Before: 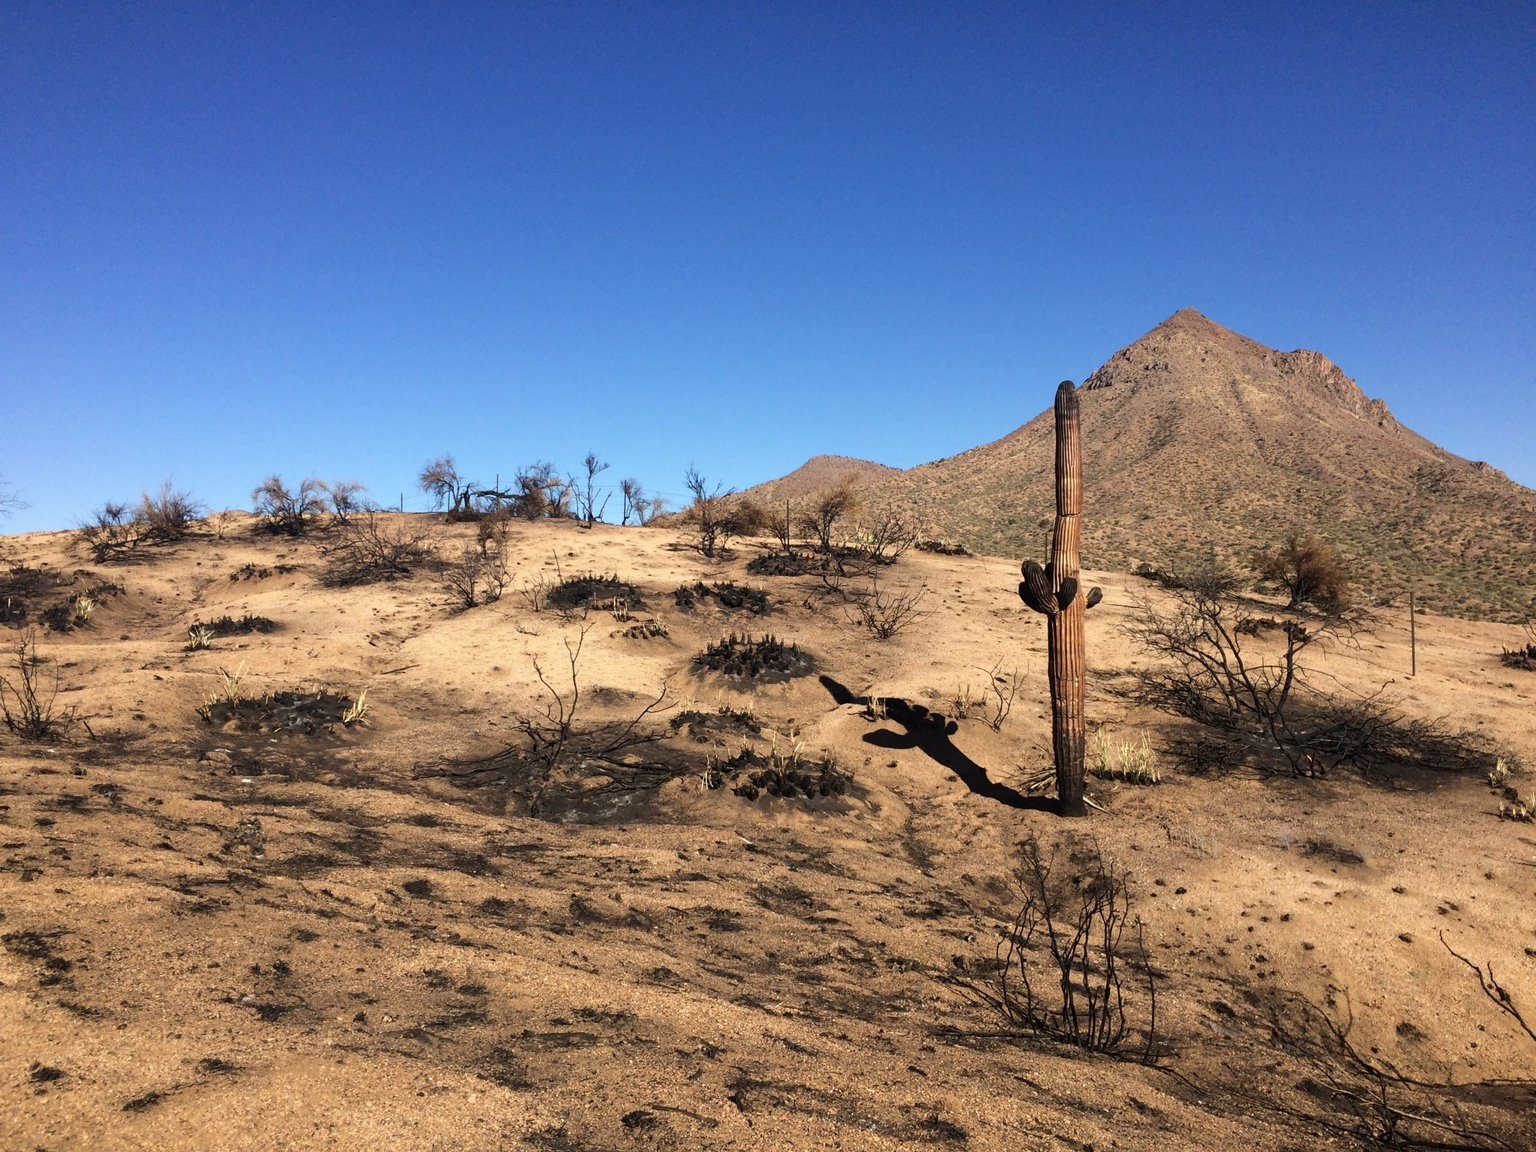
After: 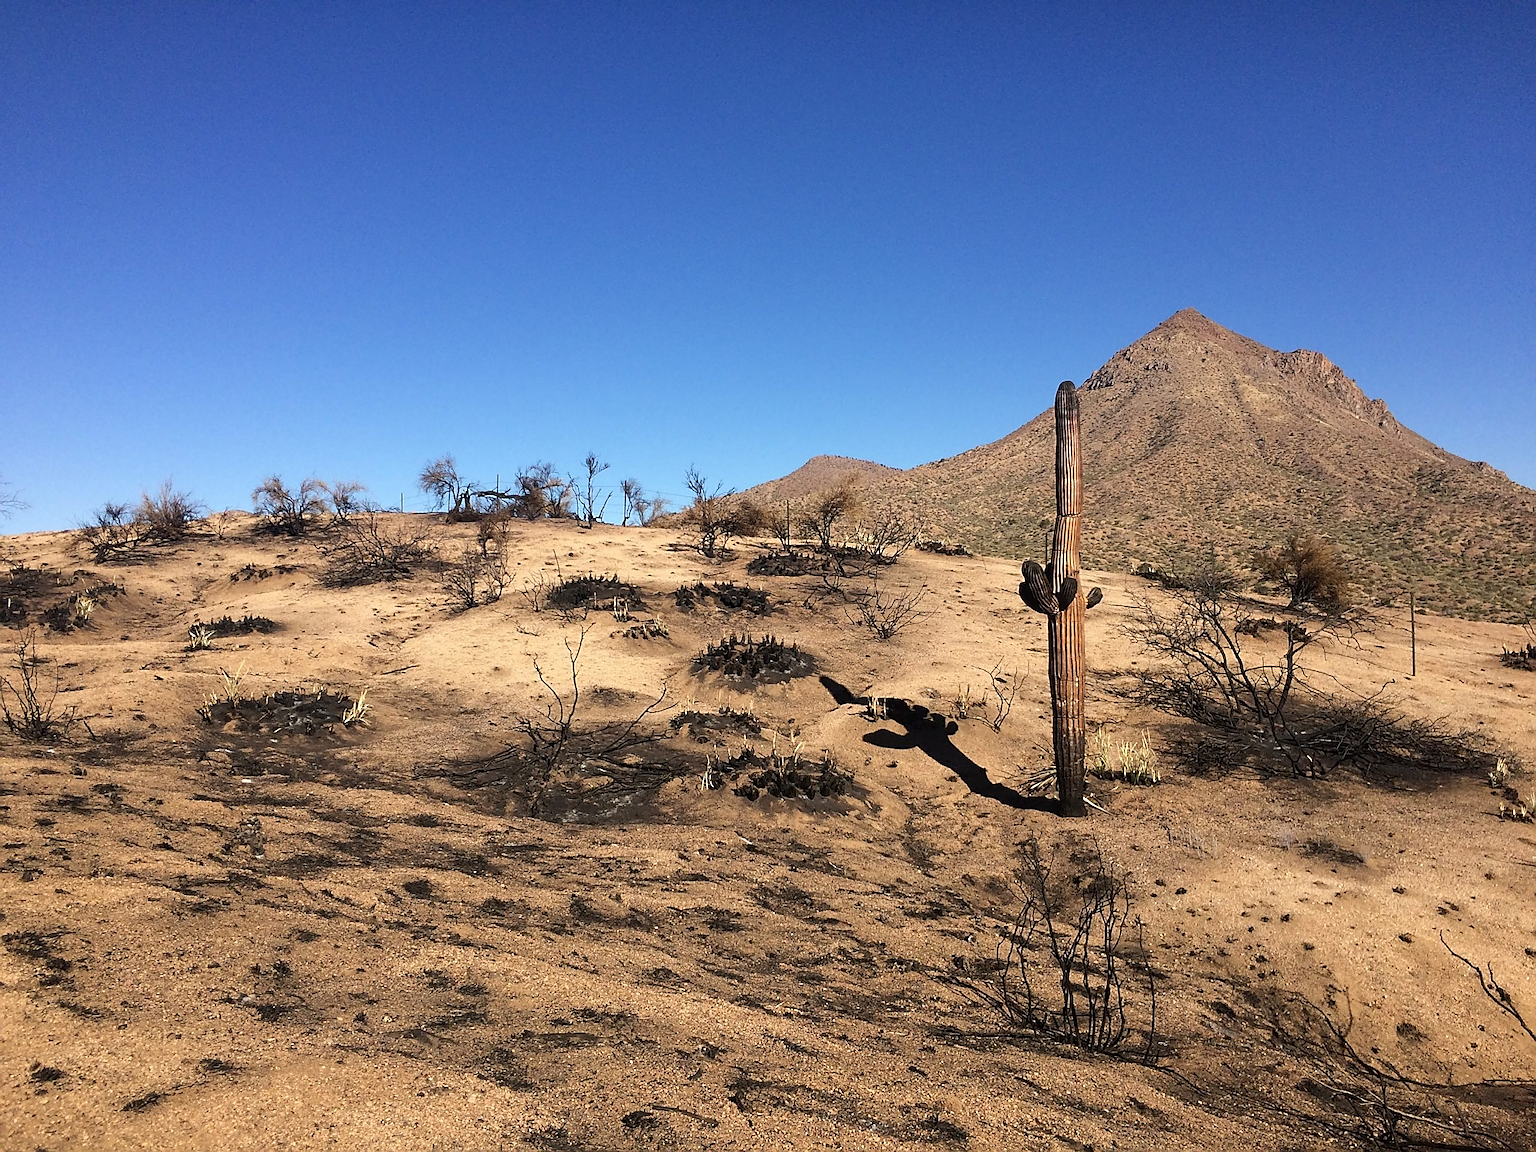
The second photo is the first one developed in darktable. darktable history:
tone equalizer: edges refinement/feathering 500, mask exposure compensation -1.57 EV, preserve details no
sharpen: radius 1.42, amount 1.254, threshold 0.678
